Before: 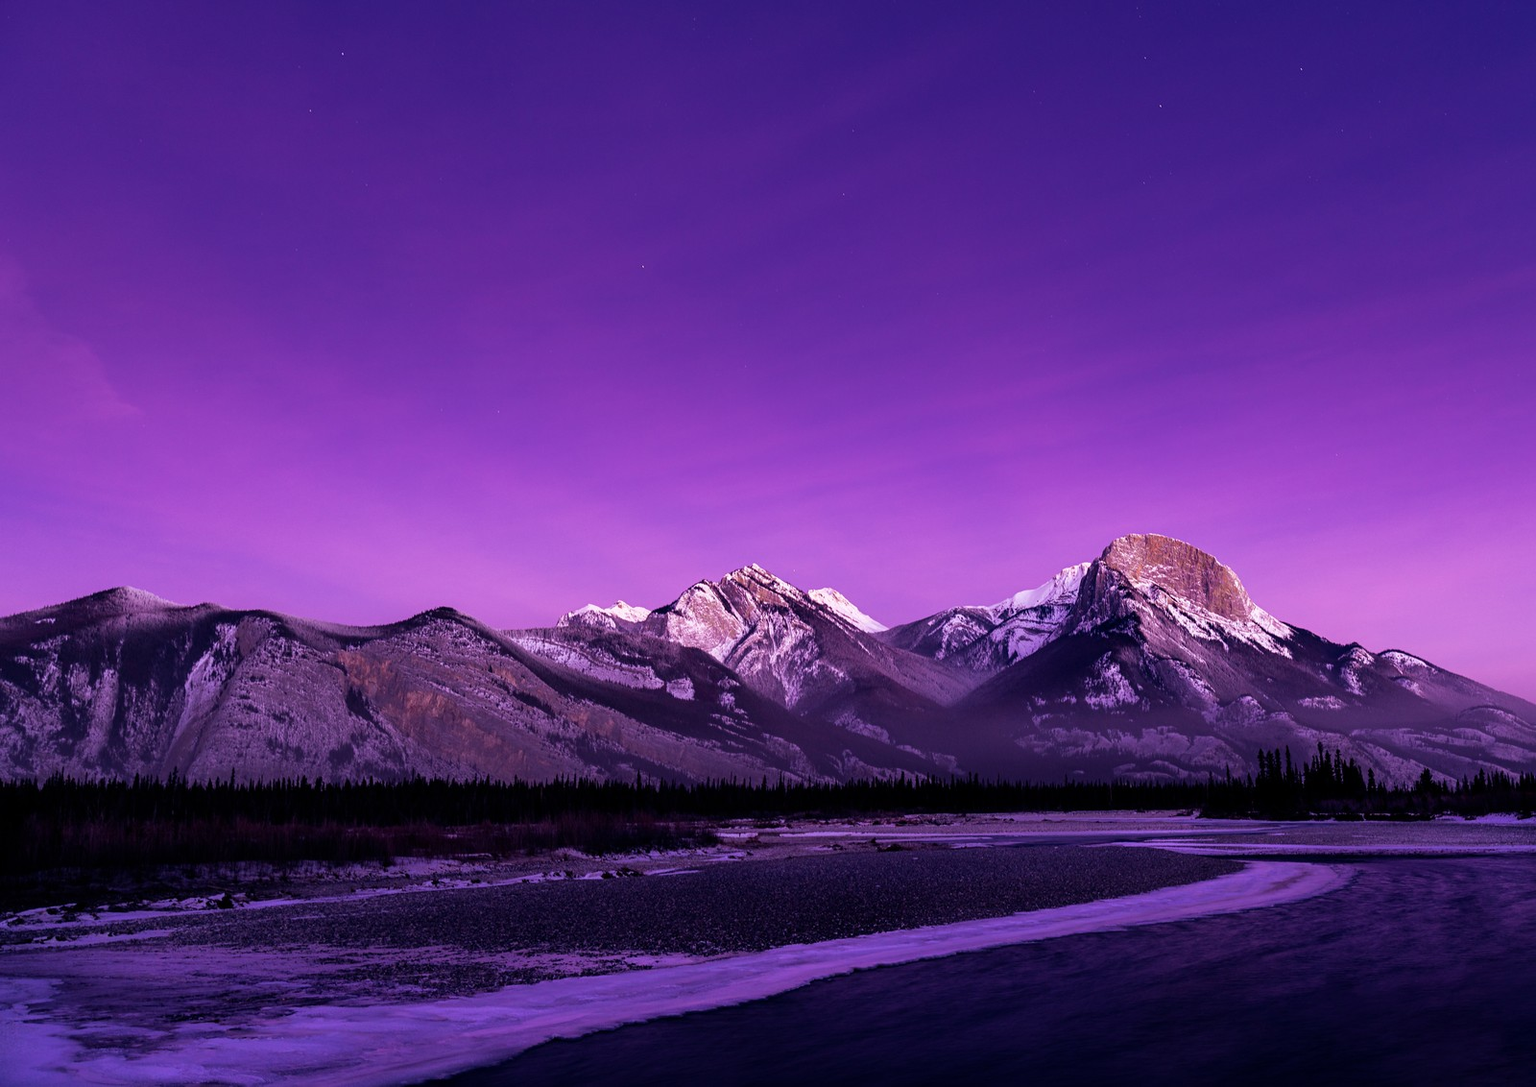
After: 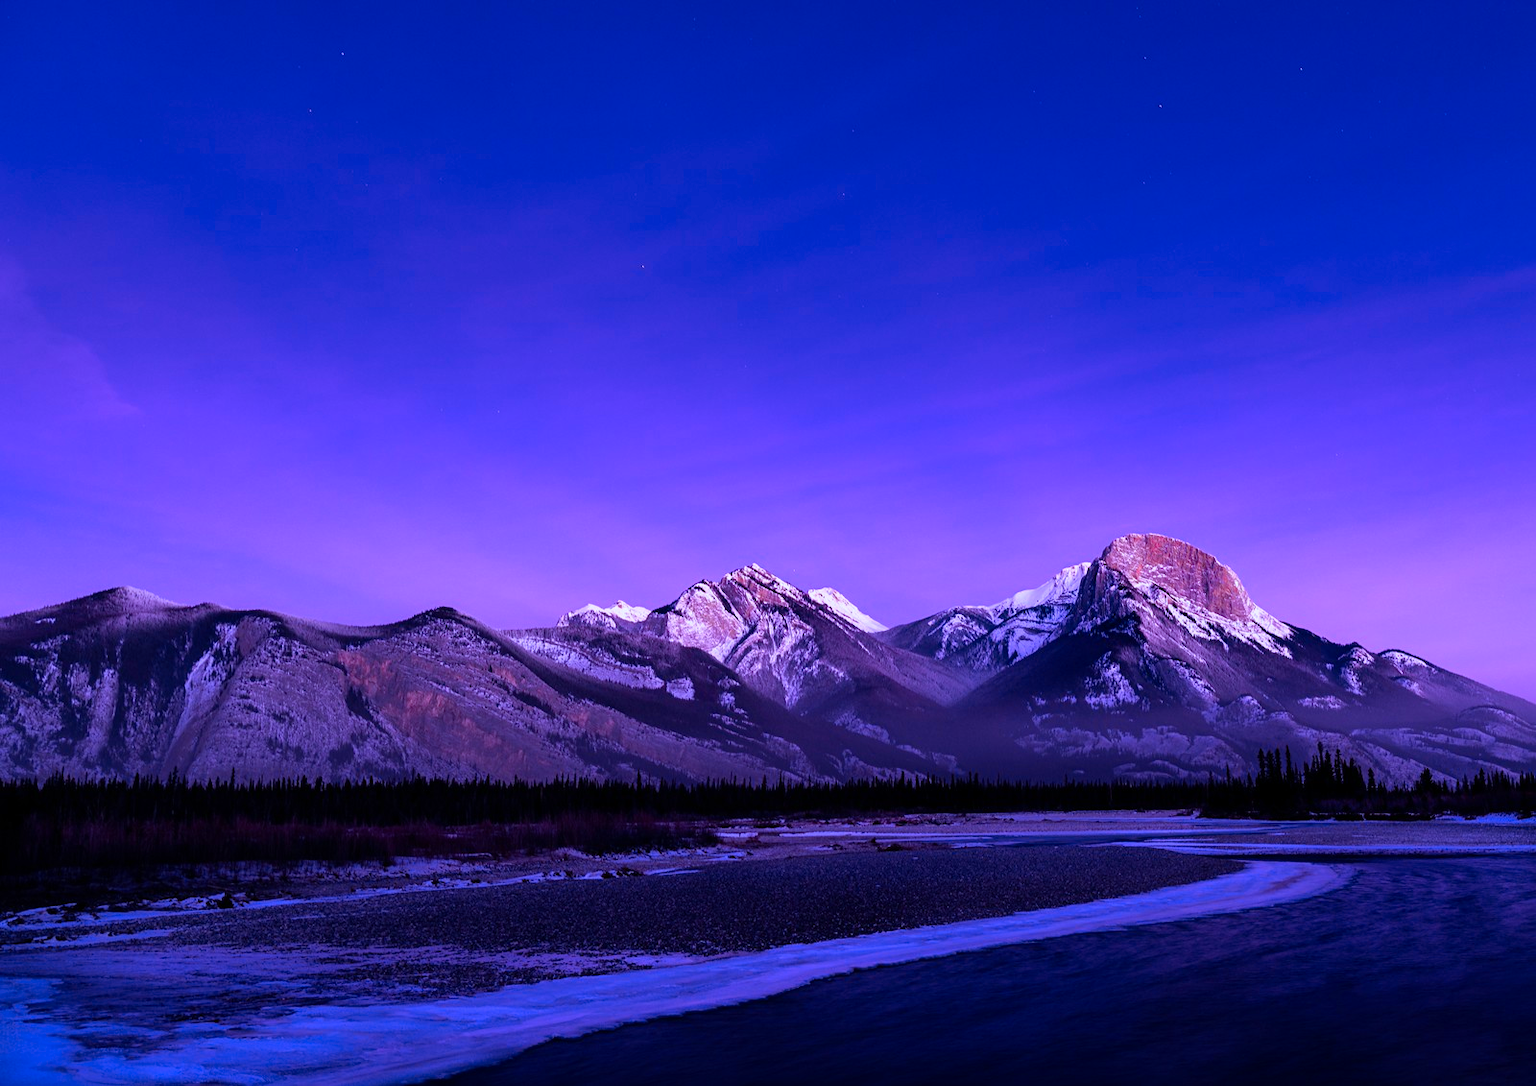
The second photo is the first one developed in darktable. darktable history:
color balance: output saturation 120%
color zones: curves: ch1 [(0.24, 0.634) (0.75, 0.5)]; ch2 [(0.253, 0.437) (0.745, 0.491)], mix 102.12%
color calibration: illuminant as shot in camera, x 0.37, y 0.382, temperature 4313.32 K
